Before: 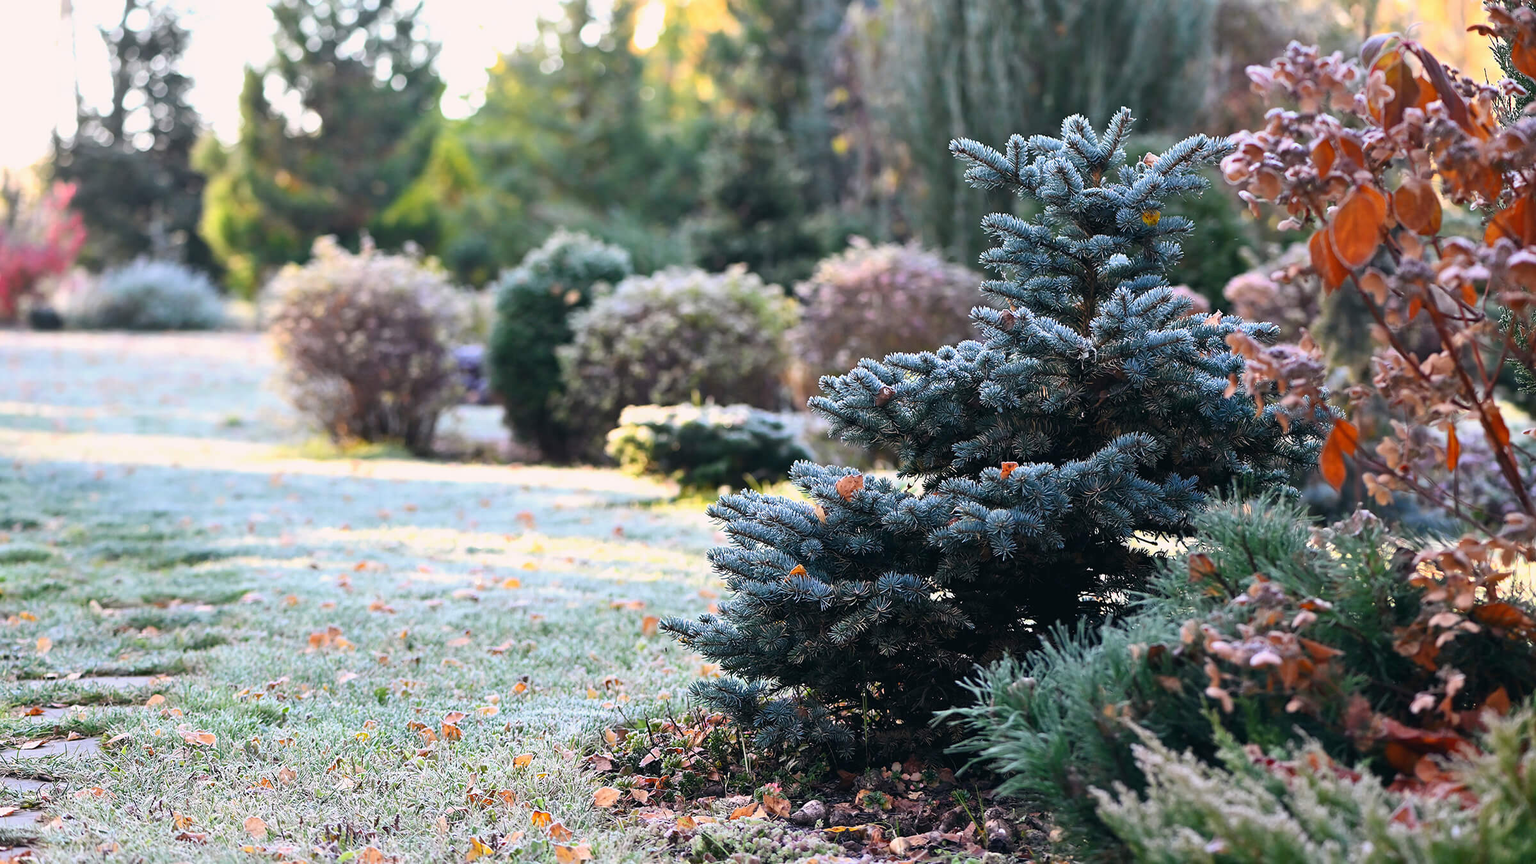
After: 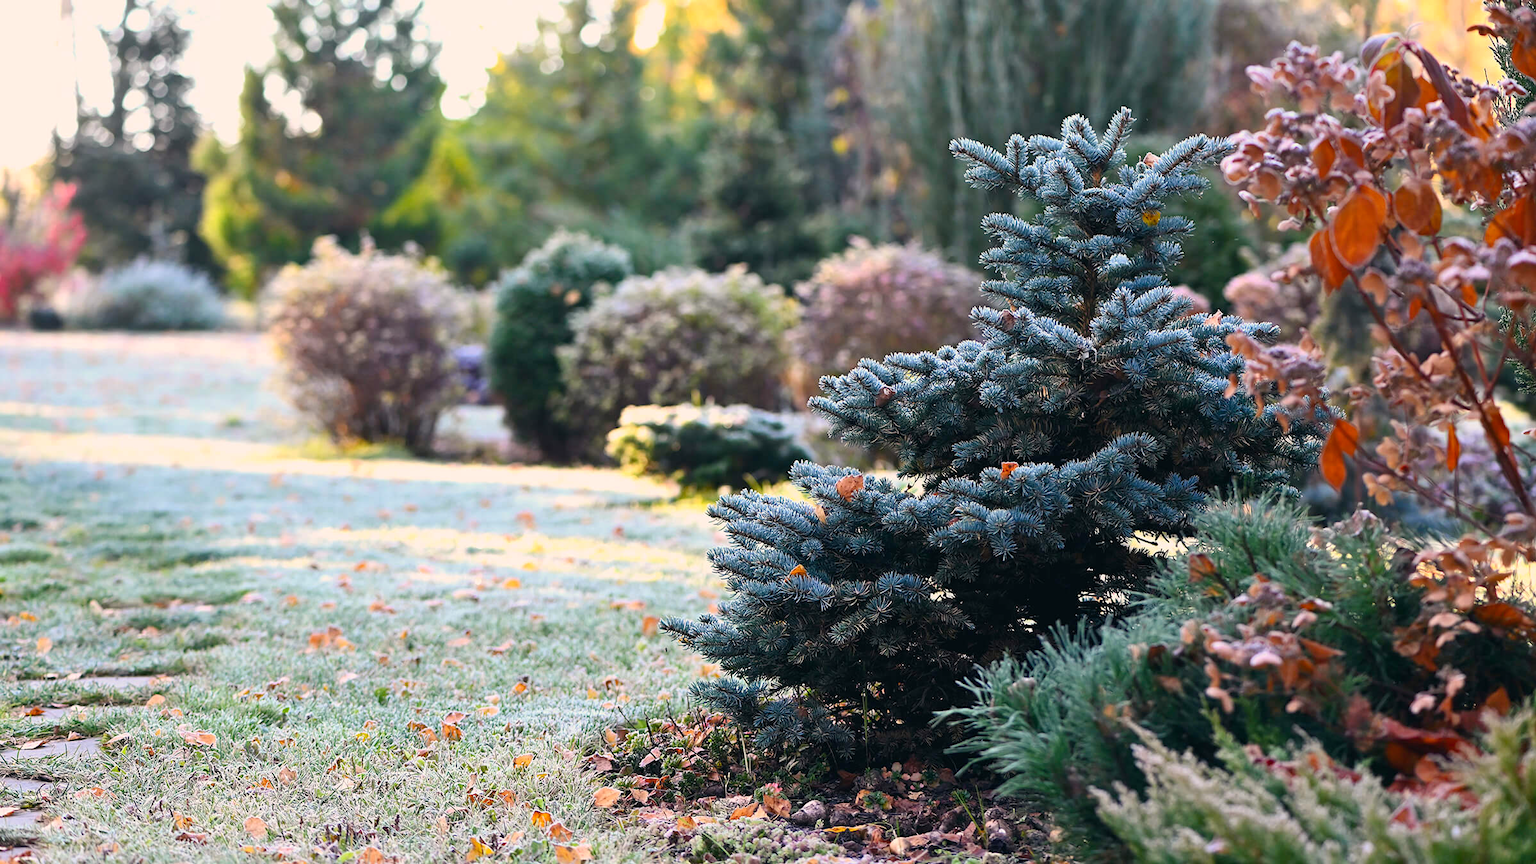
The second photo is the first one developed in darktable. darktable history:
color balance rgb: highlights gain › chroma 2.034%, highlights gain › hue 73.25°, perceptual saturation grading › global saturation 1.774%, perceptual saturation grading › highlights -1.155%, perceptual saturation grading › mid-tones 3.749%, perceptual saturation grading › shadows 7.993%, global vibrance 20%
